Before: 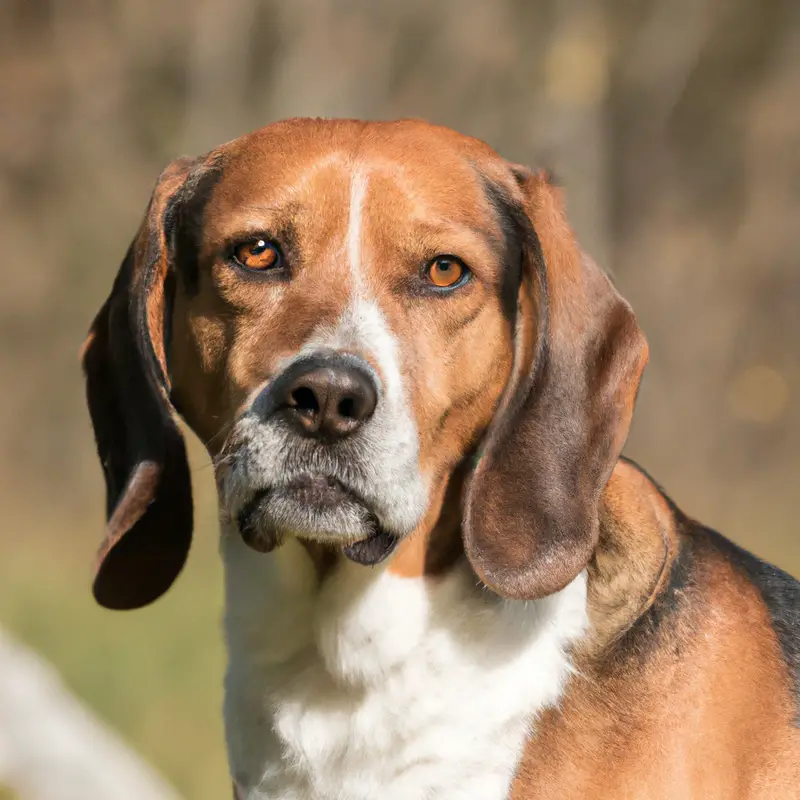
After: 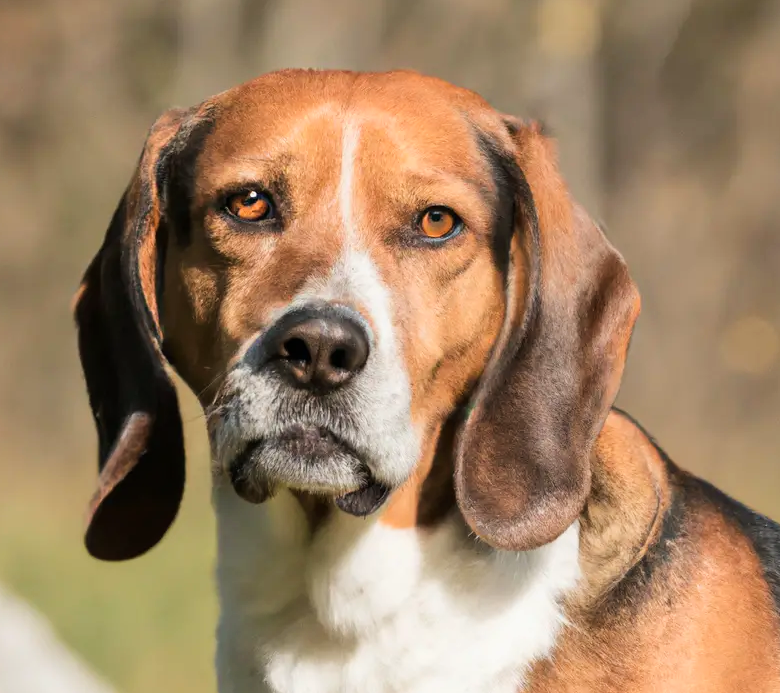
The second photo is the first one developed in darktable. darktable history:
tone curve: curves: ch0 [(0, 0) (0.071, 0.058) (0.266, 0.268) (0.498, 0.542) (0.766, 0.807) (1, 0.983)]; ch1 [(0, 0) (0.346, 0.307) (0.408, 0.387) (0.463, 0.465) (0.482, 0.493) (0.502, 0.499) (0.517, 0.502) (0.55, 0.548) (0.597, 0.61) (0.651, 0.698) (1, 1)]; ch2 [(0, 0) (0.346, 0.34) (0.434, 0.46) (0.485, 0.494) (0.5, 0.498) (0.517, 0.506) (0.526, 0.539) (0.583, 0.603) (0.625, 0.659) (1, 1)], color space Lab, linked channels, preserve colors none
crop: left 1.092%, top 6.191%, right 1.291%, bottom 7.079%
